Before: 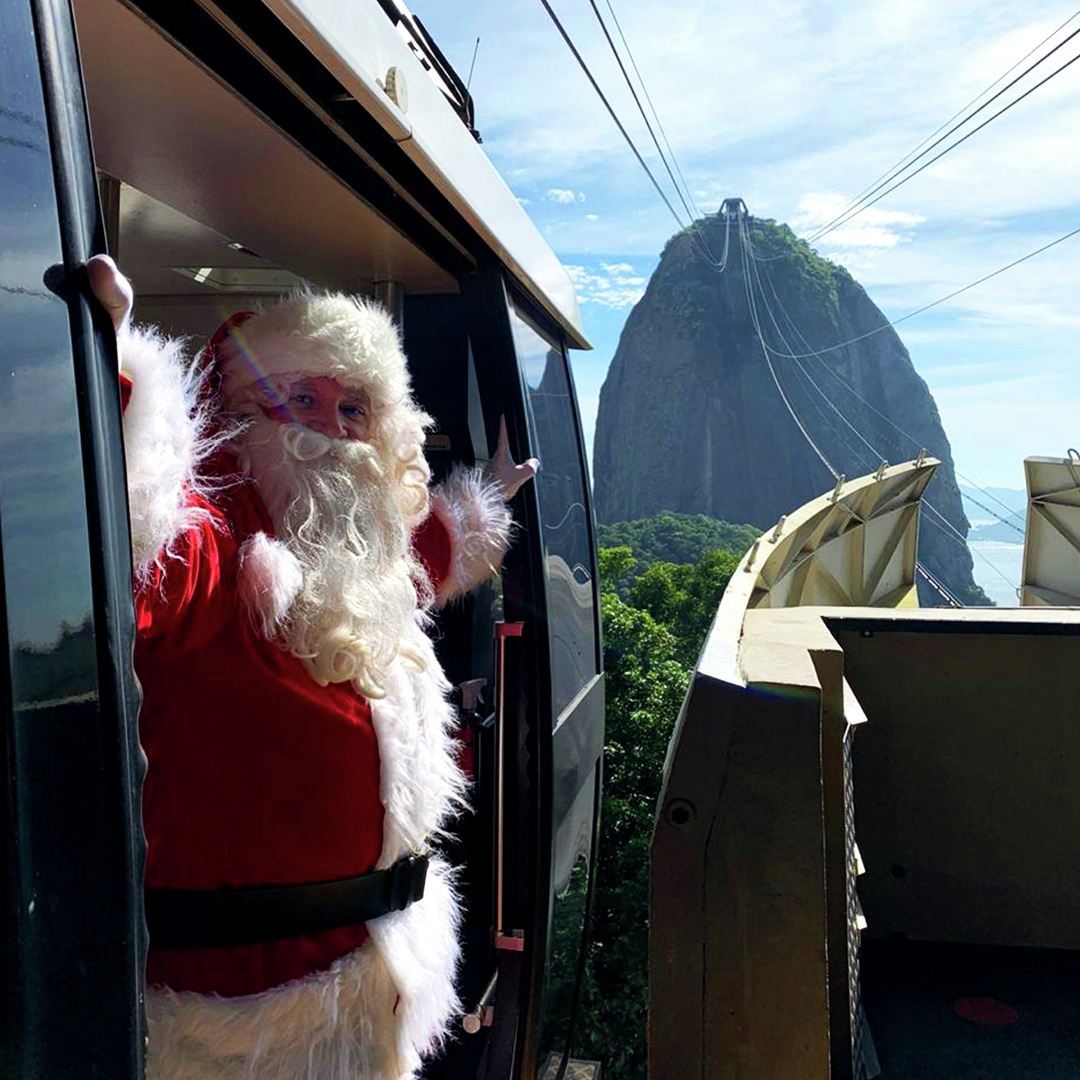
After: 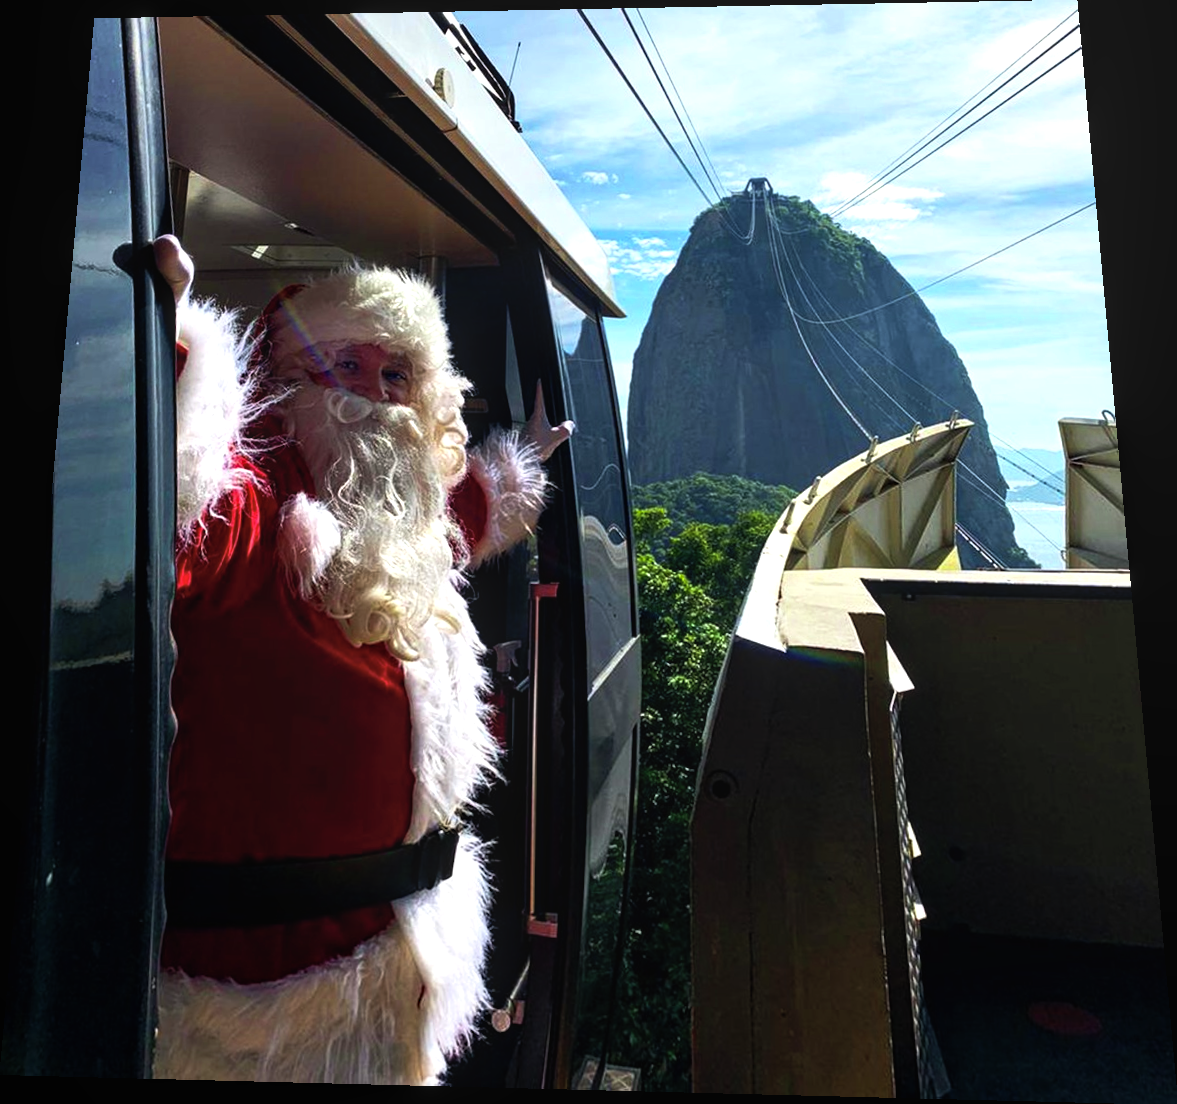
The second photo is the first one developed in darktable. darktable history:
color balance rgb: perceptual brilliance grading › highlights 14.29%, perceptual brilliance grading › mid-tones -5.92%, perceptual brilliance grading › shadows -26.83%, global vibrance 31.18%
white balance: emerald 1
rotate and perspective: rotation 0.128°, lens shift (vertical) -0.181, lens shift (horizontal) -0.044, shear 0.001, automatic cropping off
local contrast: detail 110%
